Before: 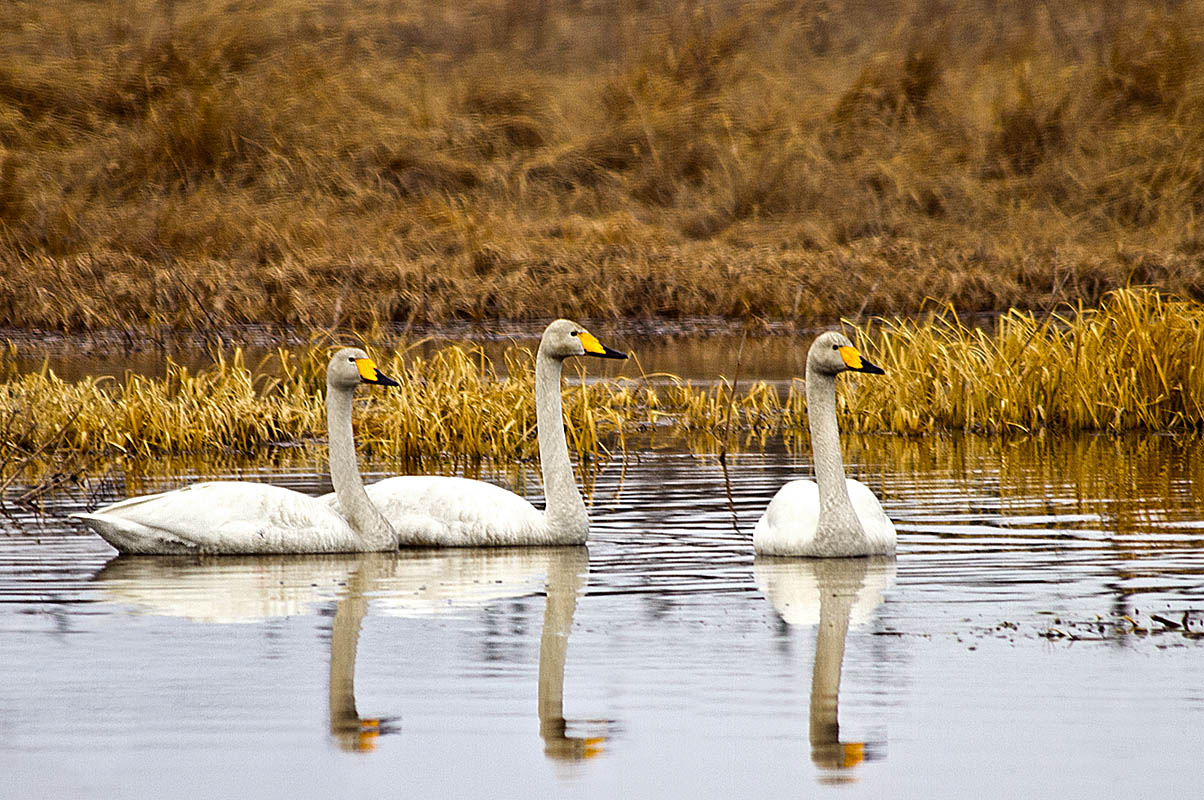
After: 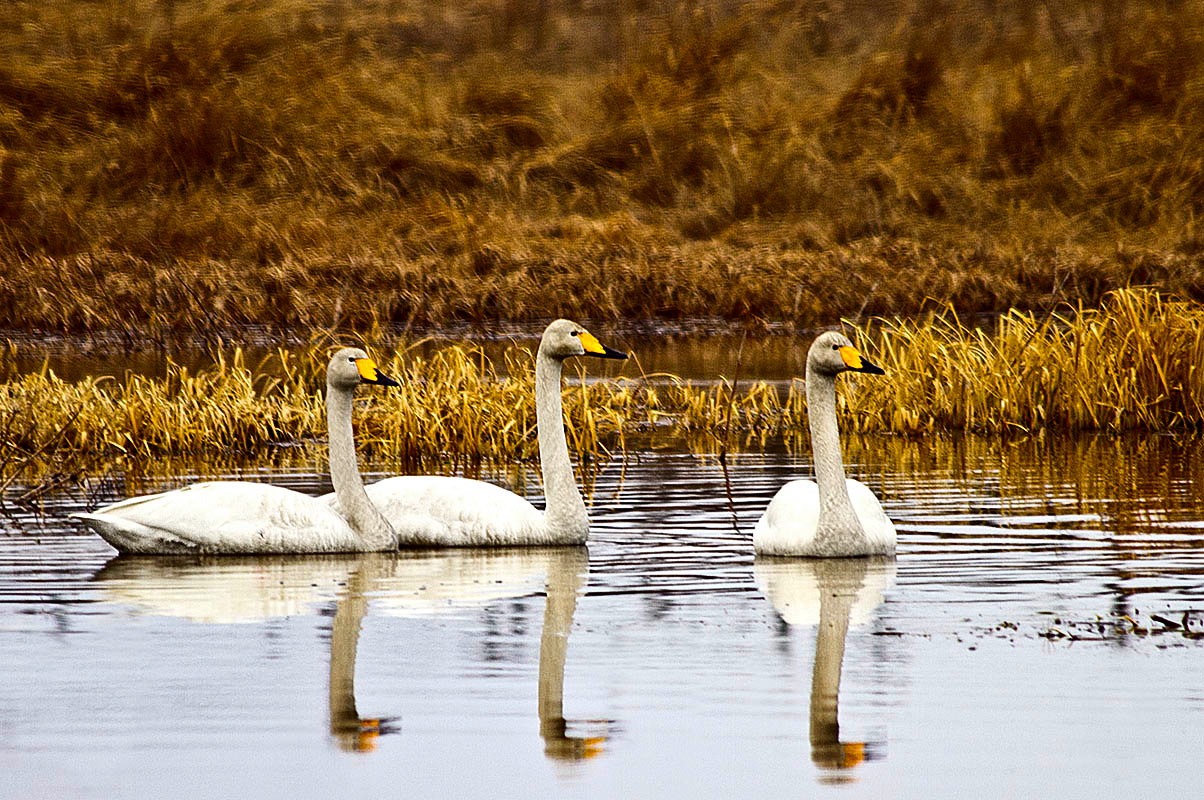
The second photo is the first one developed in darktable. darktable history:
color zones: curves: ch2 [(0, 0.5) (0.143, 0.5) (0.286, 0.489) (0.415, 0.421) (0.571, 0.5) (0.714, 0.5) (0.857, 0.5) (1, 0.5)]
contrast brightness saturation: contrast 0.19, brightness -0.105, saturation 0.21
